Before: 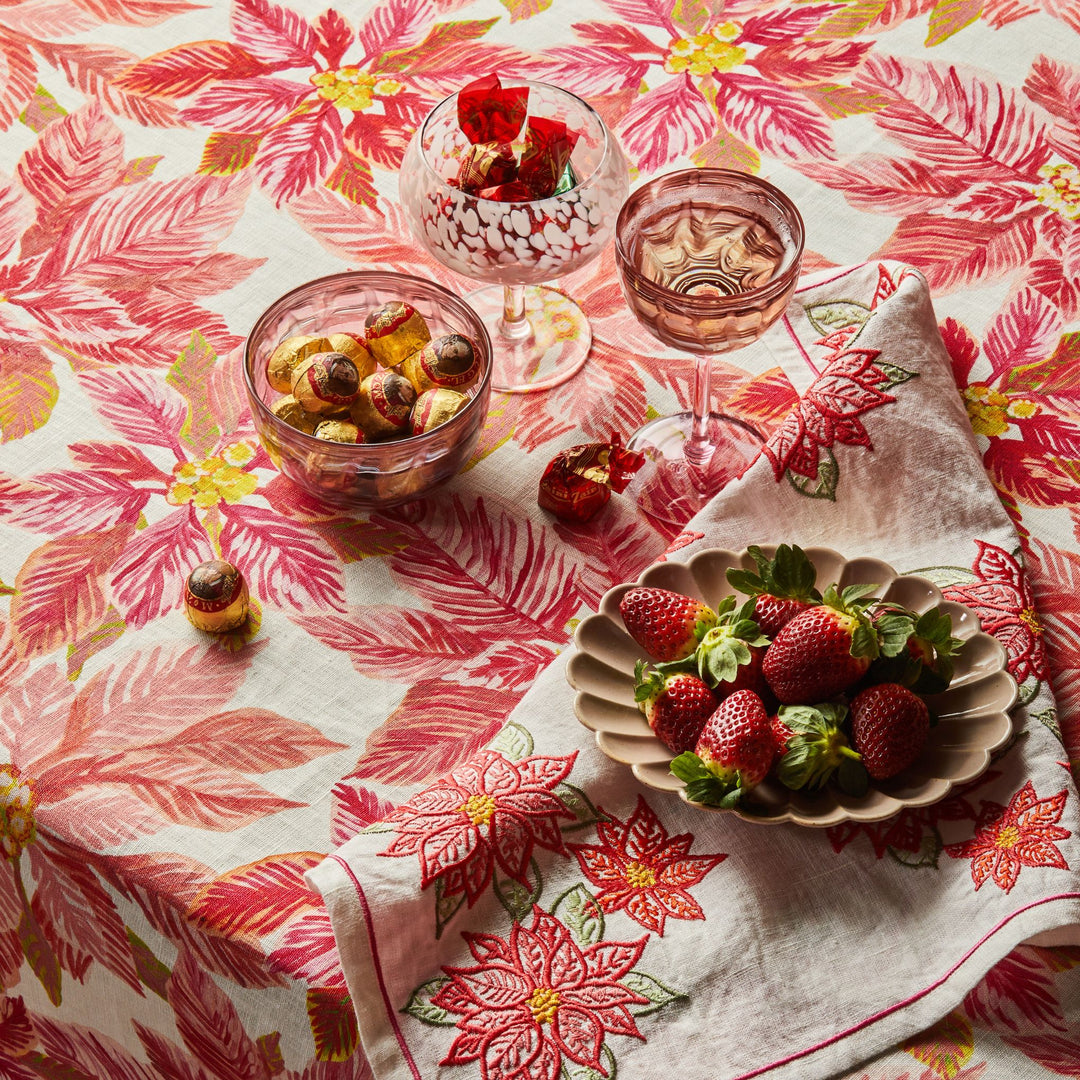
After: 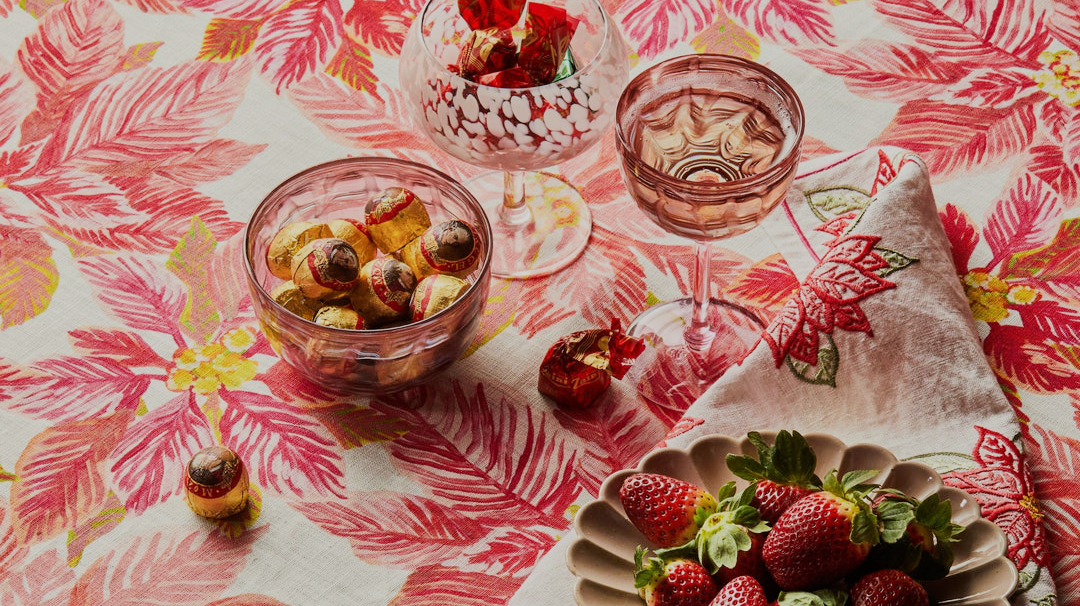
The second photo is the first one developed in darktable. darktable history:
crop and rotate: top 10.605%, bottom 33.274%
filmic rgb: black relative exposure -16 EV, white relative exposure 4.97 EV, hardness 6.25
